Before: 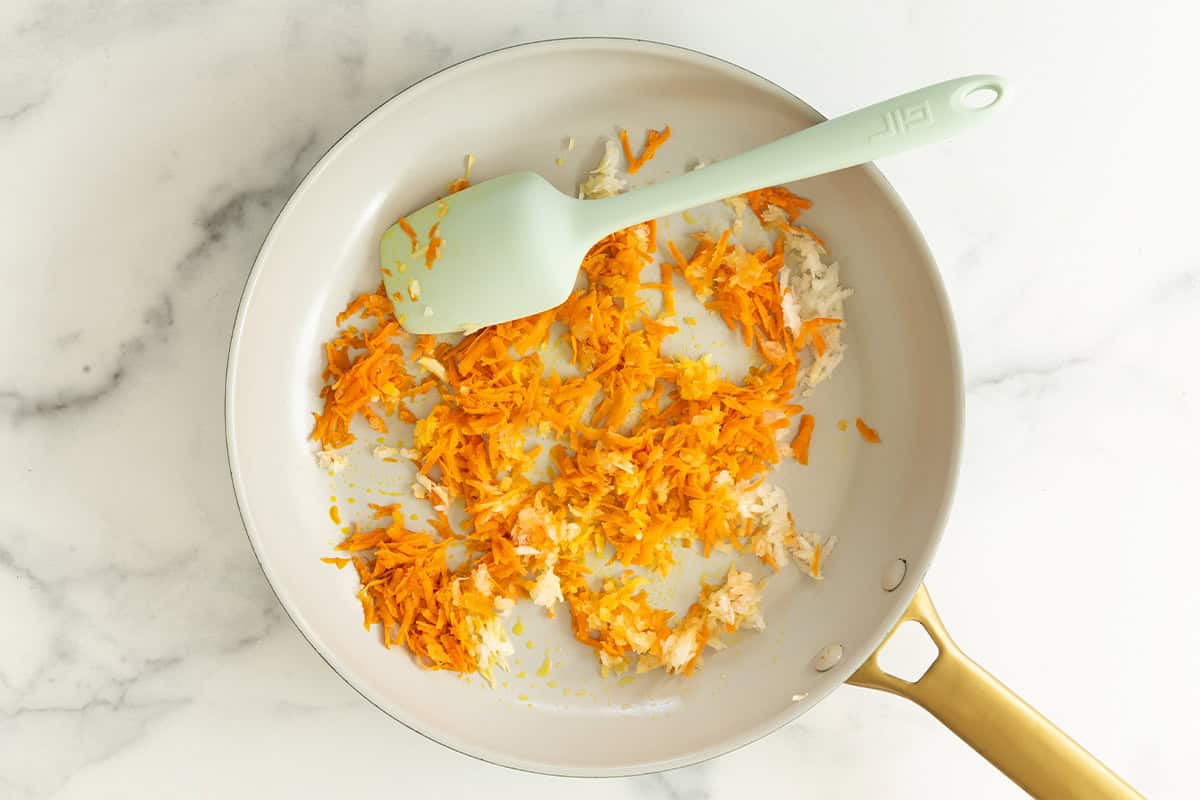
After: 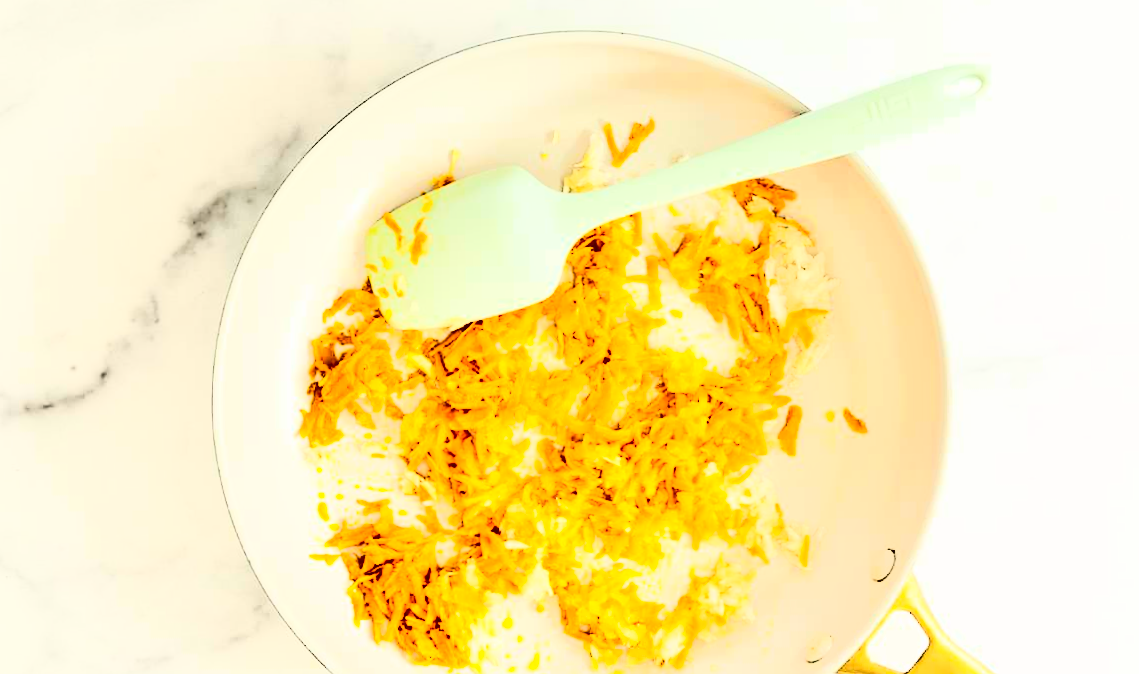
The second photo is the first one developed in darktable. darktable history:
color balance rgb: perceptual saturation grading › global saturation 25%, global vibrance 20%
shadows and highlights: shadows 49, highlights -41, soften with gaussian
crop and rotate: angle 0.2°, left 0.275%, right 3.127%, bottom 14.18%
tone equalizer: -7 EV -0.63 EV, -6 EV 1 EV, -5 EV -0.45 EV, -4 EV 0.43 EV, -3 EV 0.41 EV, -2 EV 0.15 EV, -1 EV -0.15 EV, +0 EV -0.39 EV, smoothing diameter 25%, edges refinement/feathering 10, preserve details guided filter
contrast brightness saturation: contrast 0.93, brightness 0.2
exposure: black level correction 0, exposure 0.4 EV, compensate exposure bias true, compensate highlight preservation false
rotate and perspective: rotation -0.45°, automatic cropping original format, crop left 0.008, crop right 0.992, crop top 0.012, crop bottom 0.988
